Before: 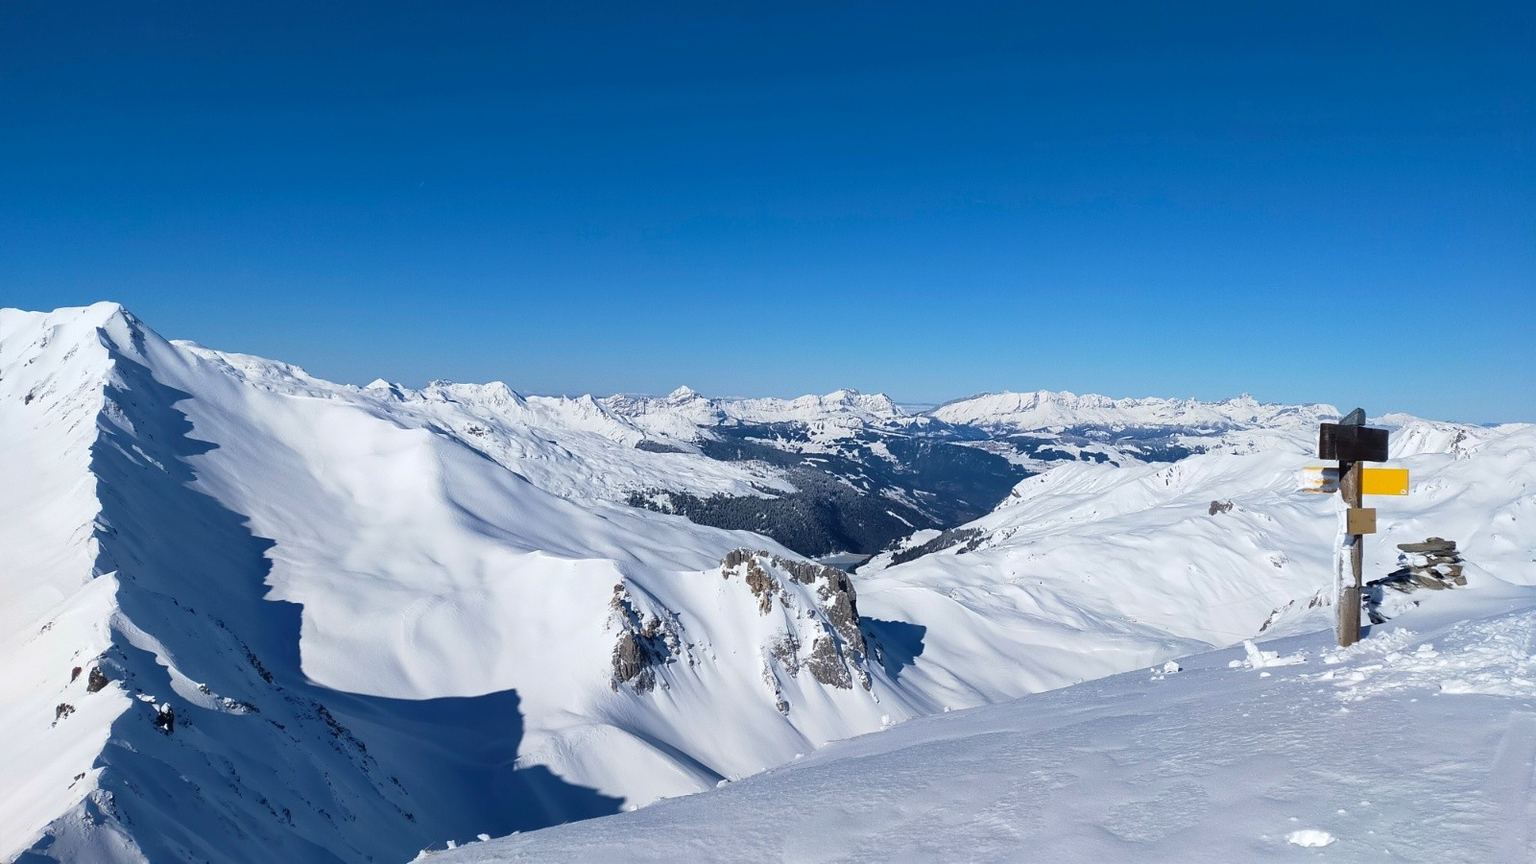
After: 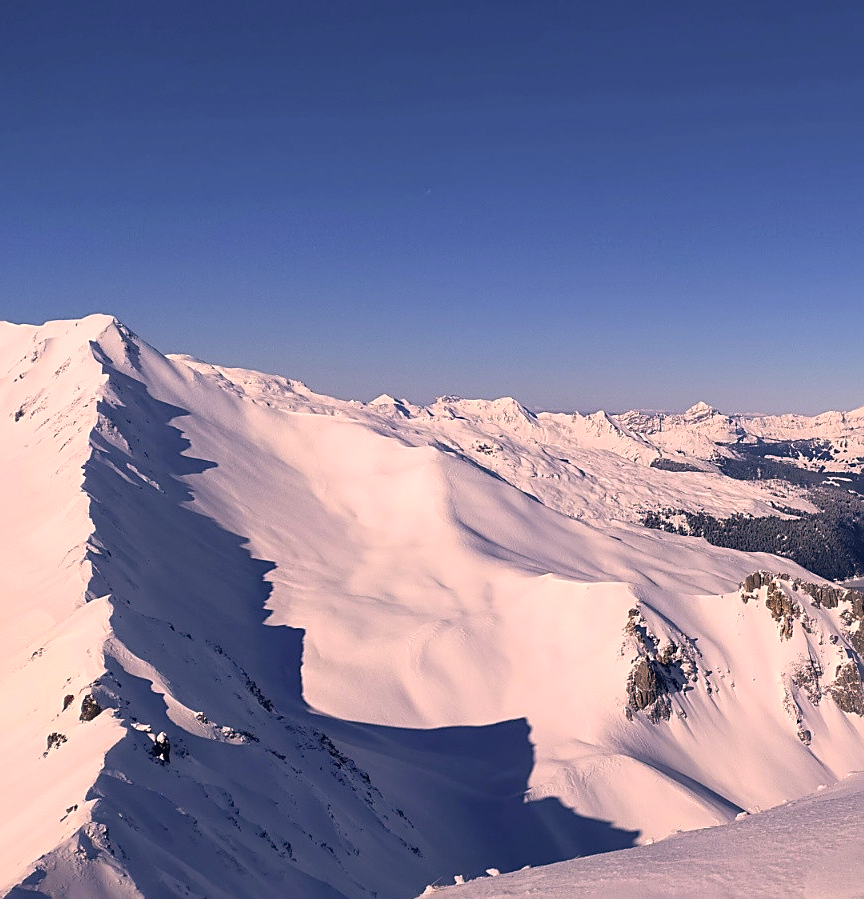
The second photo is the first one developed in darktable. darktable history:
color correction: highlights a* 21.38, highlights b* 19.86
crop: left 0.703%, right 45.294%, bottom 0.082%
sharpen: on, module defaults
